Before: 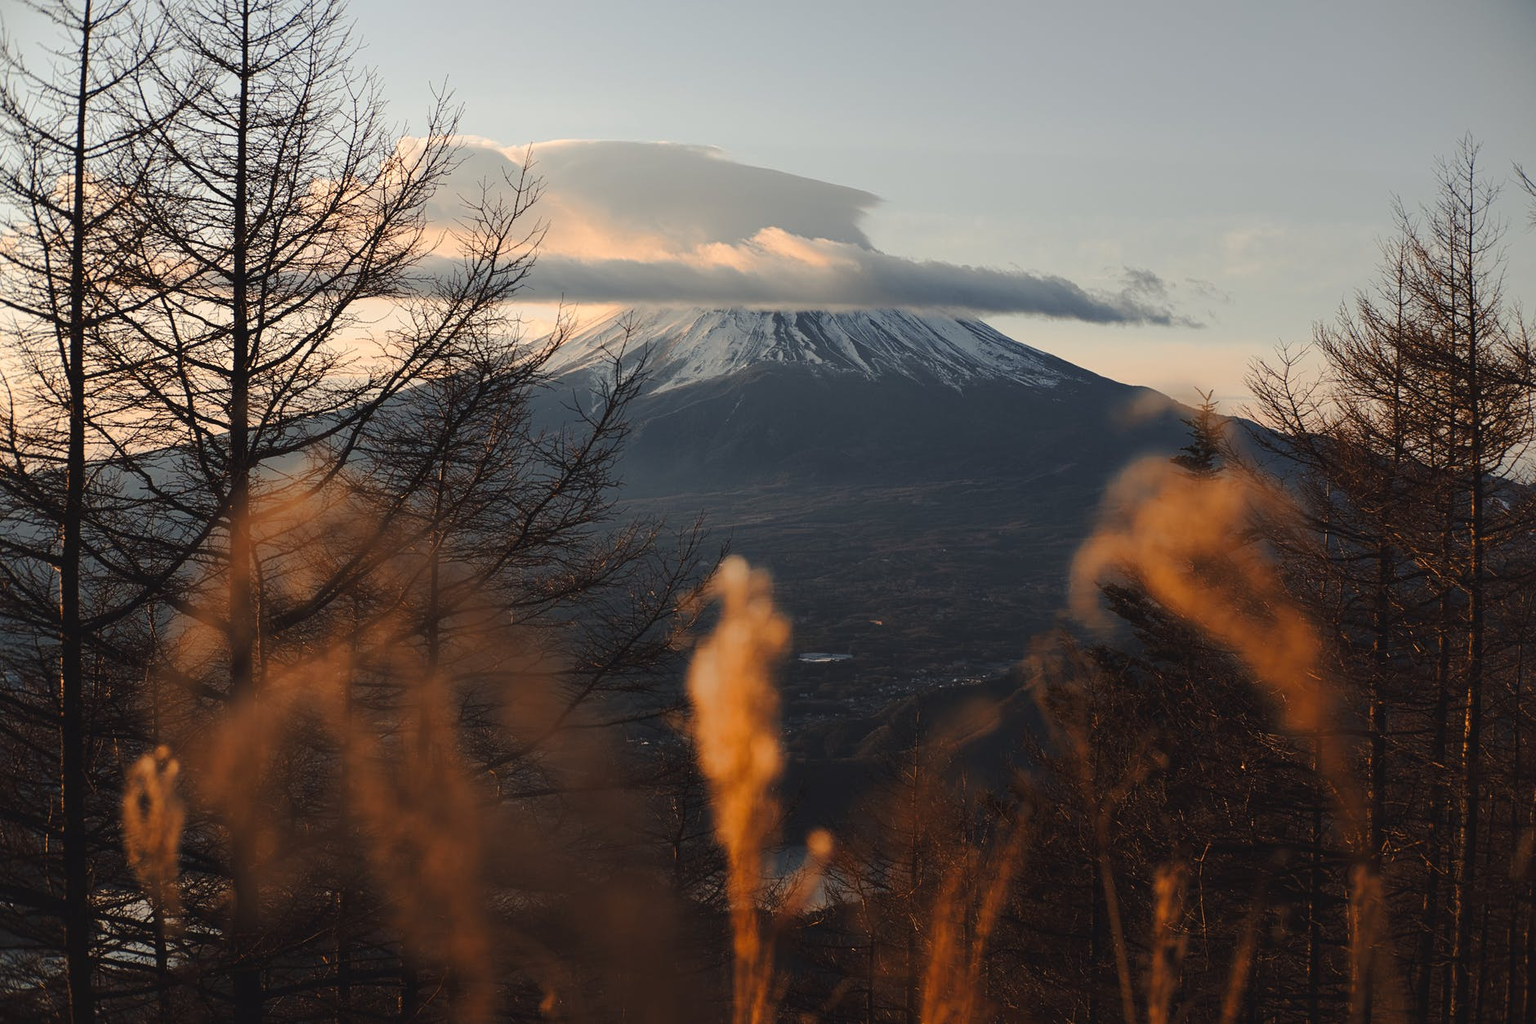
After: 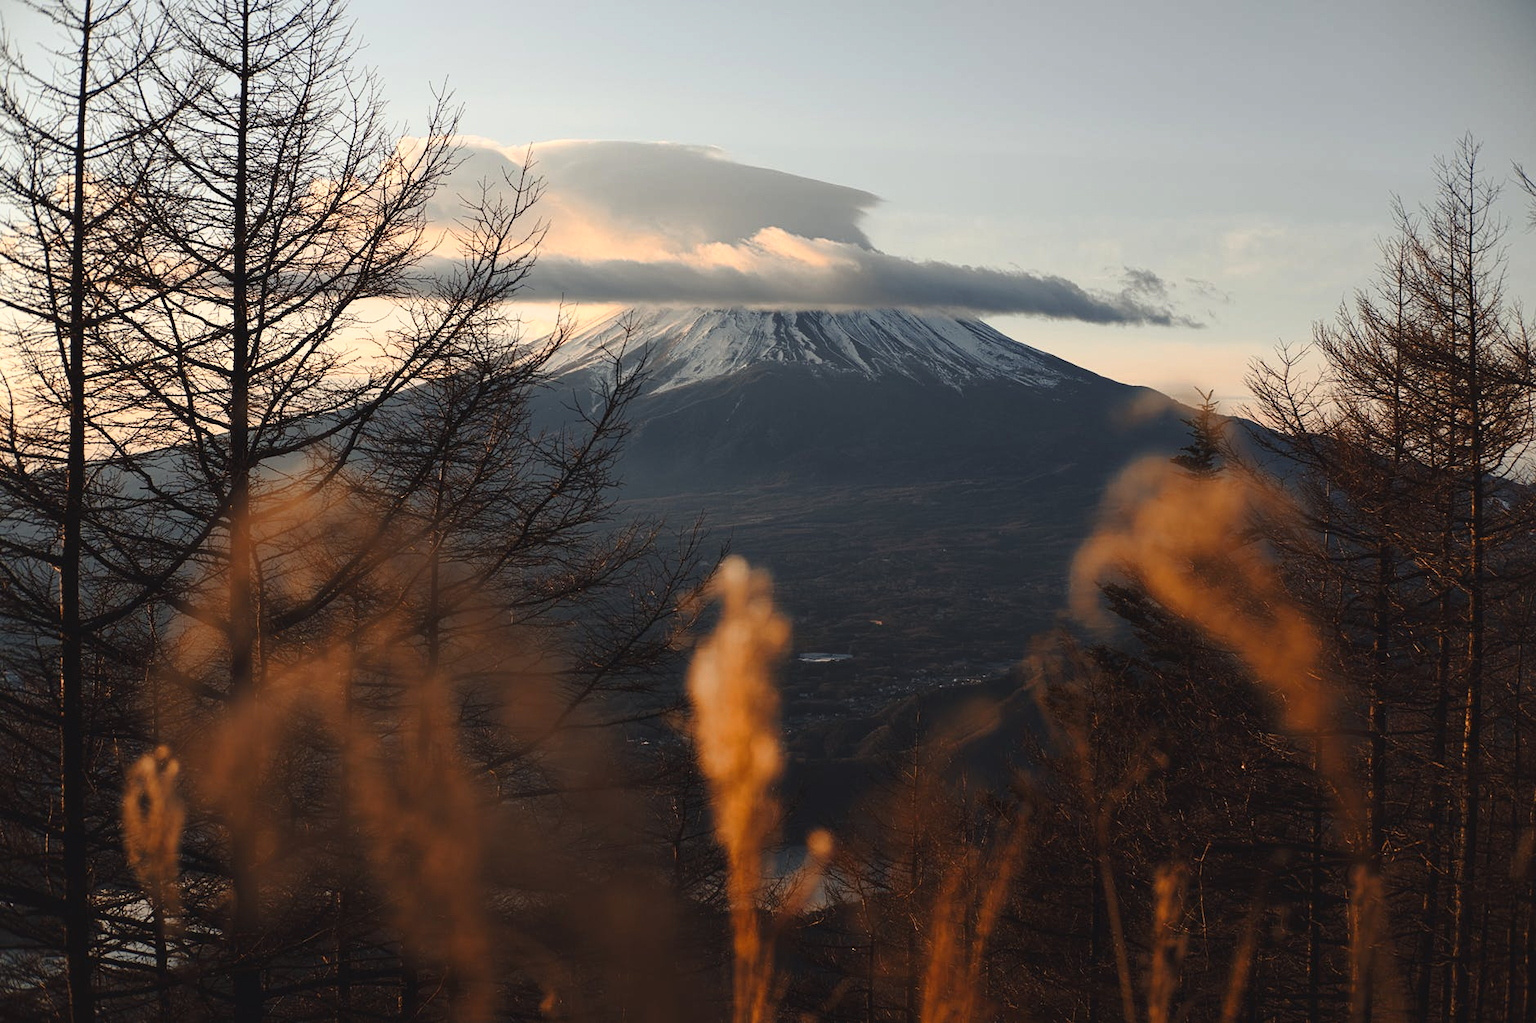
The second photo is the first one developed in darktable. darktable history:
base curve: curves: ch0 [(0, 0) (0.257, 0.25) (0.482, 0.586) (0.757, 0.871) (1, 1)], preserve colors average RGB
